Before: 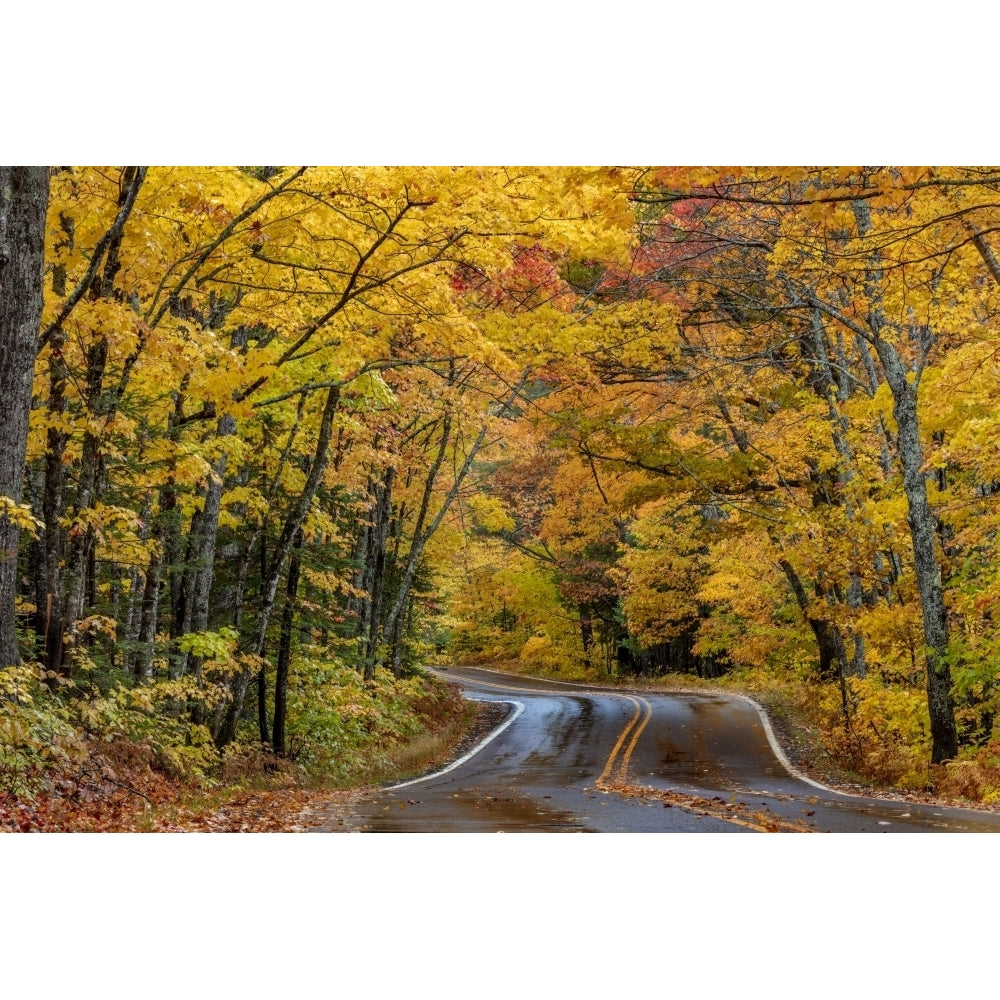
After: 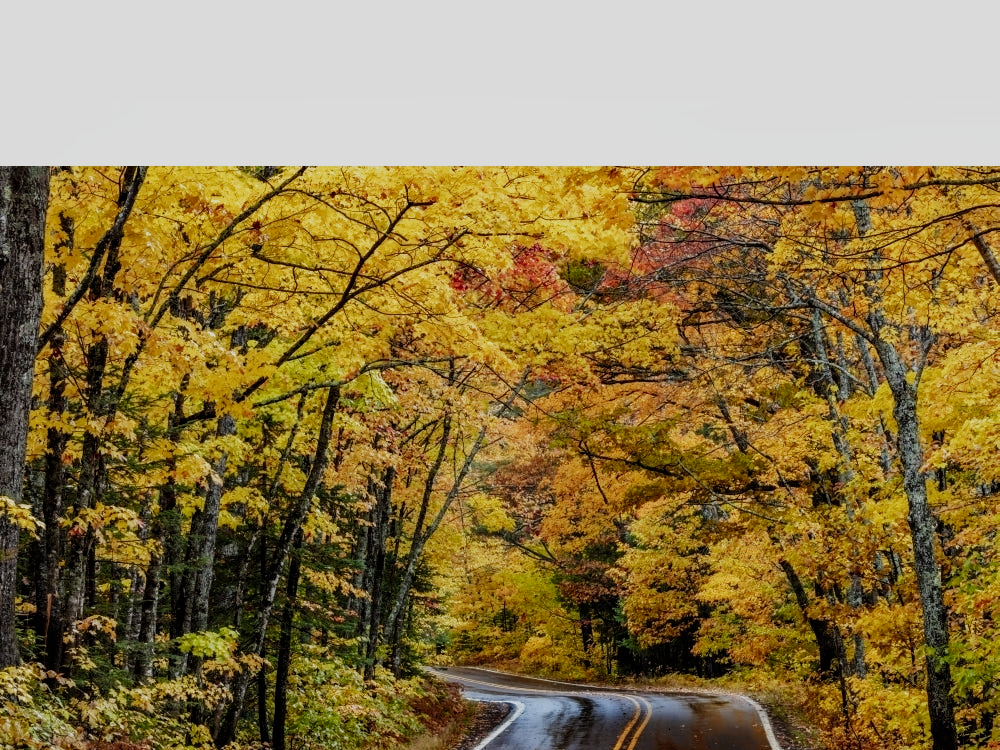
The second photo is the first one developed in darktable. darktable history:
contrast equalizer: octaves 7, y [[0.515 ×6], [0.507 ×6], [0.425 ×6], [0 ×6], [0 ×6]]
fill light: on, module defaults
sigmoid: skew -0.2, preserve hue 0%, red attenuation 0.1, red rotation 0.035, green attenuation 0.1, green rotation -0.017, blue attenuation 0.15, blue rotation -0.052, base primaries Rec2020
crop: bottom 24.967%
